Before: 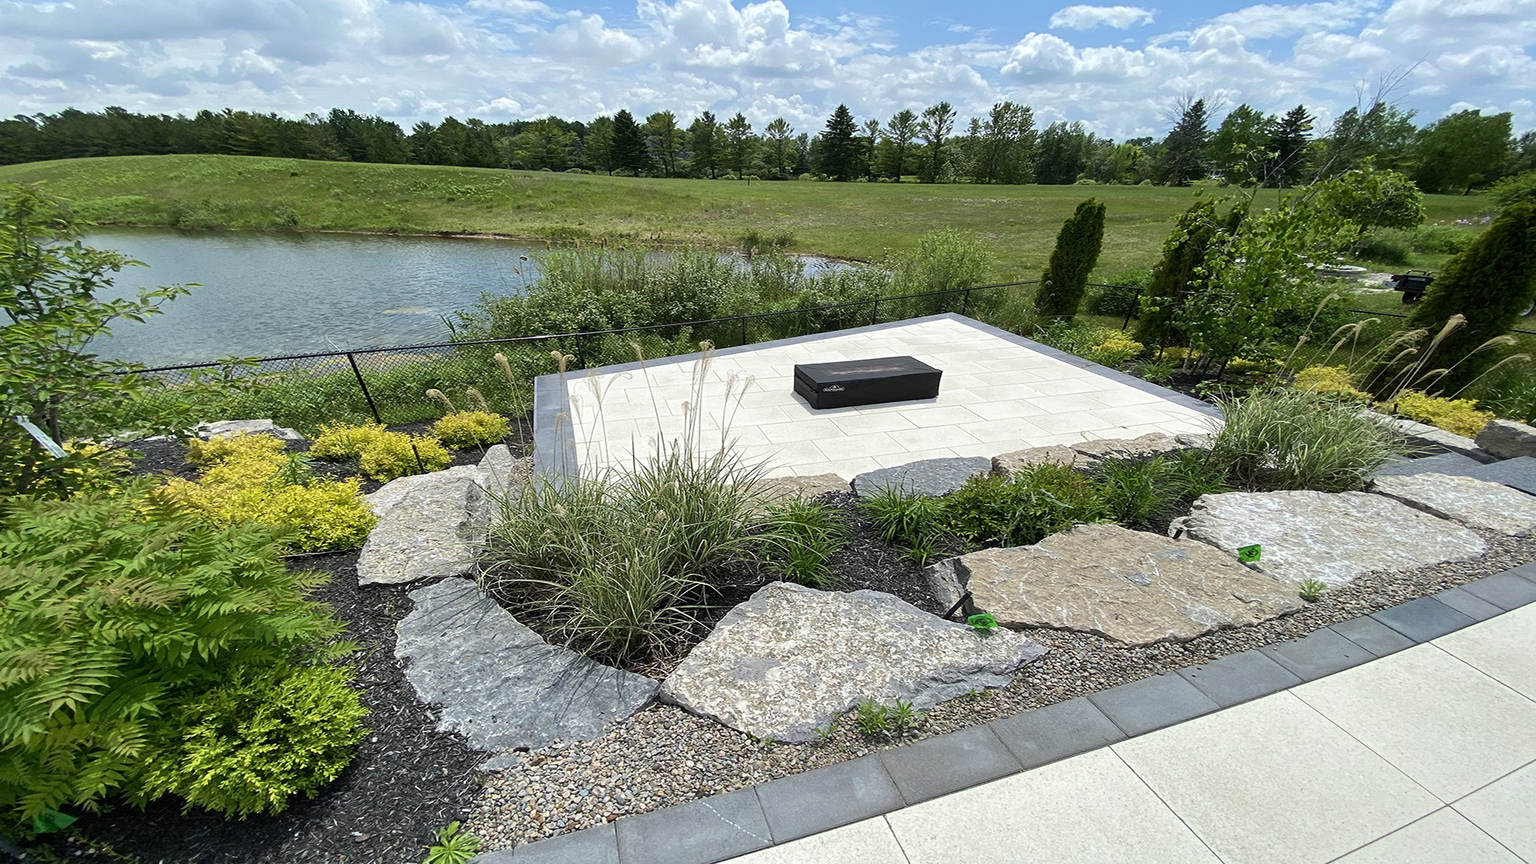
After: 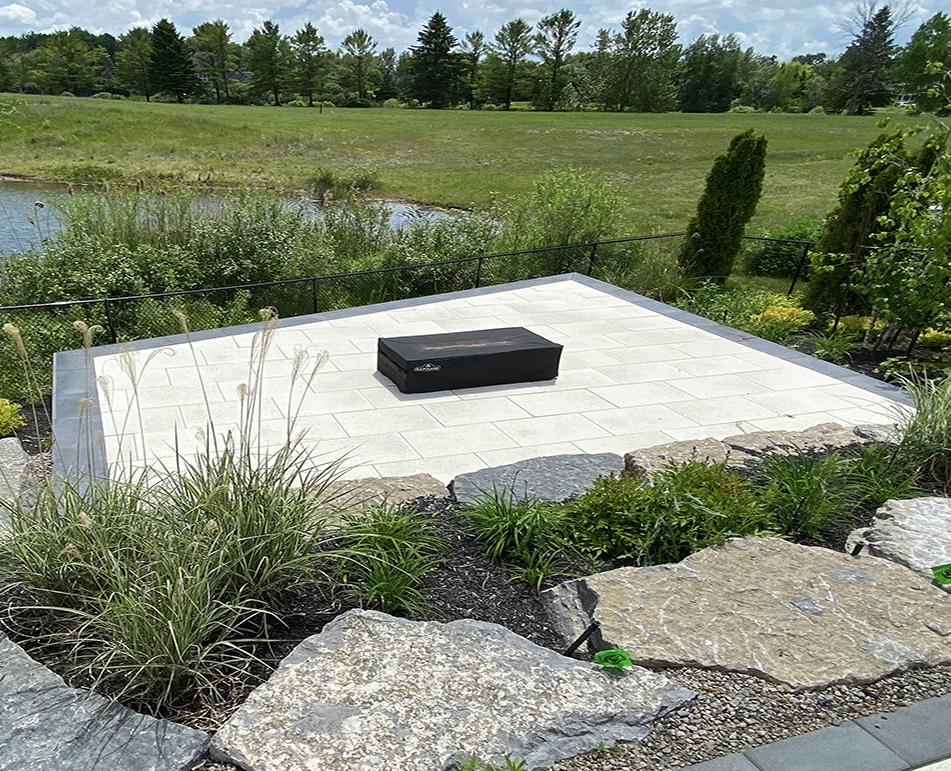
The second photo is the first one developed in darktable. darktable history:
shadows and highlights: soften with gaussian
crop: left 32.075%, top 10.976%, right 18.355%, bottom 17.596%
